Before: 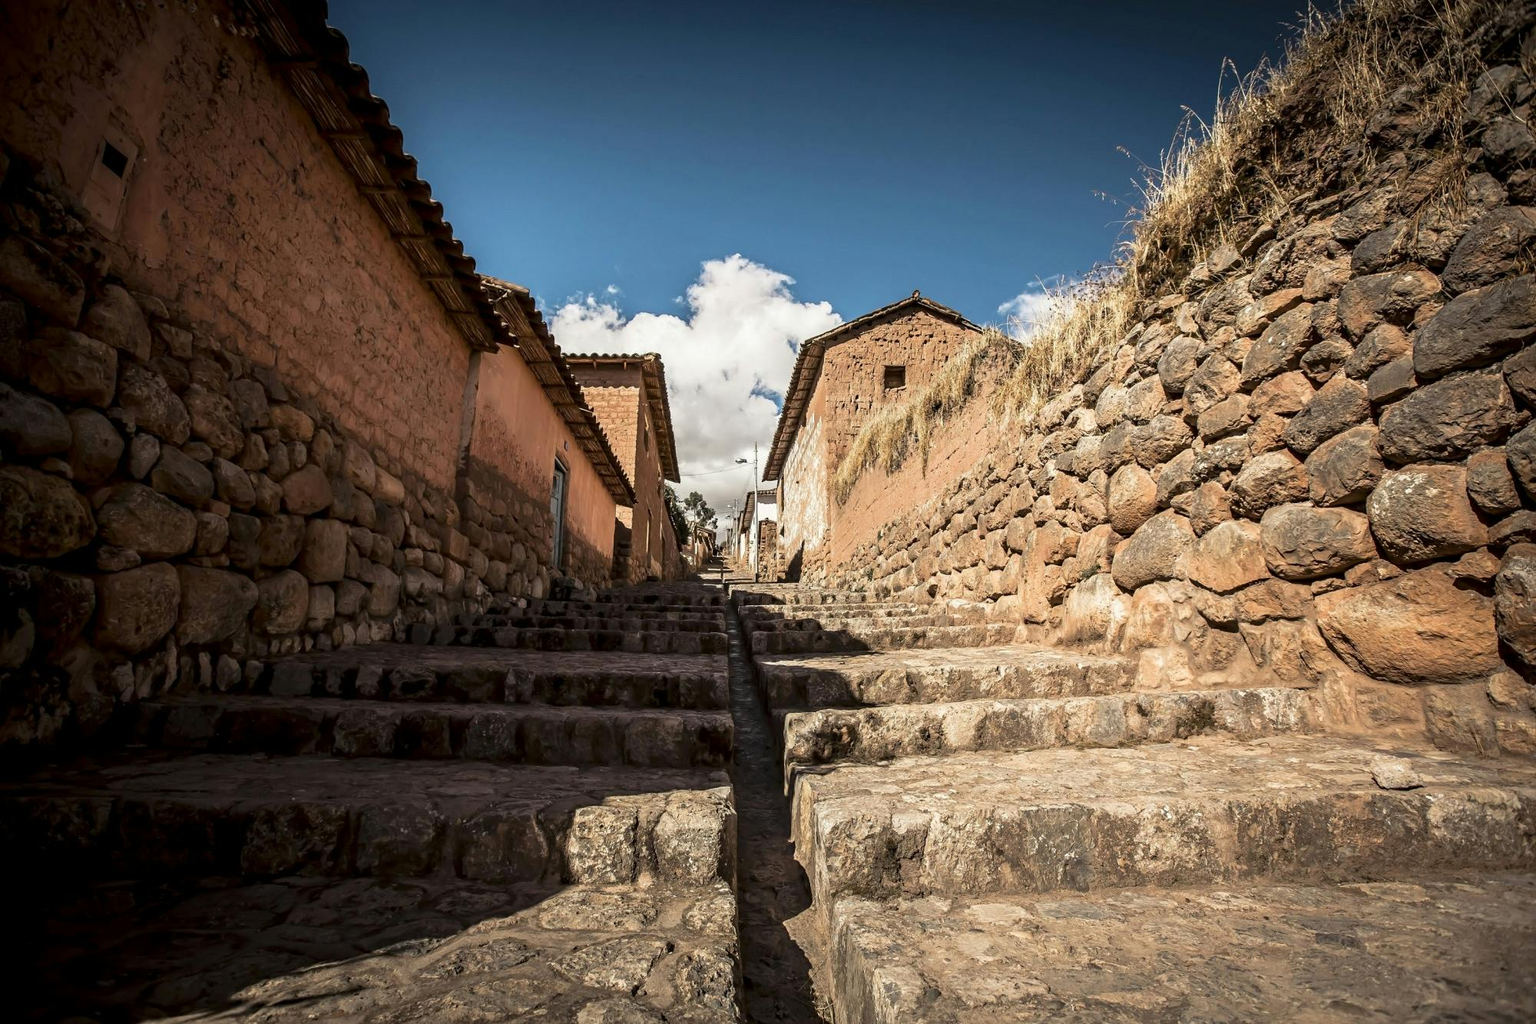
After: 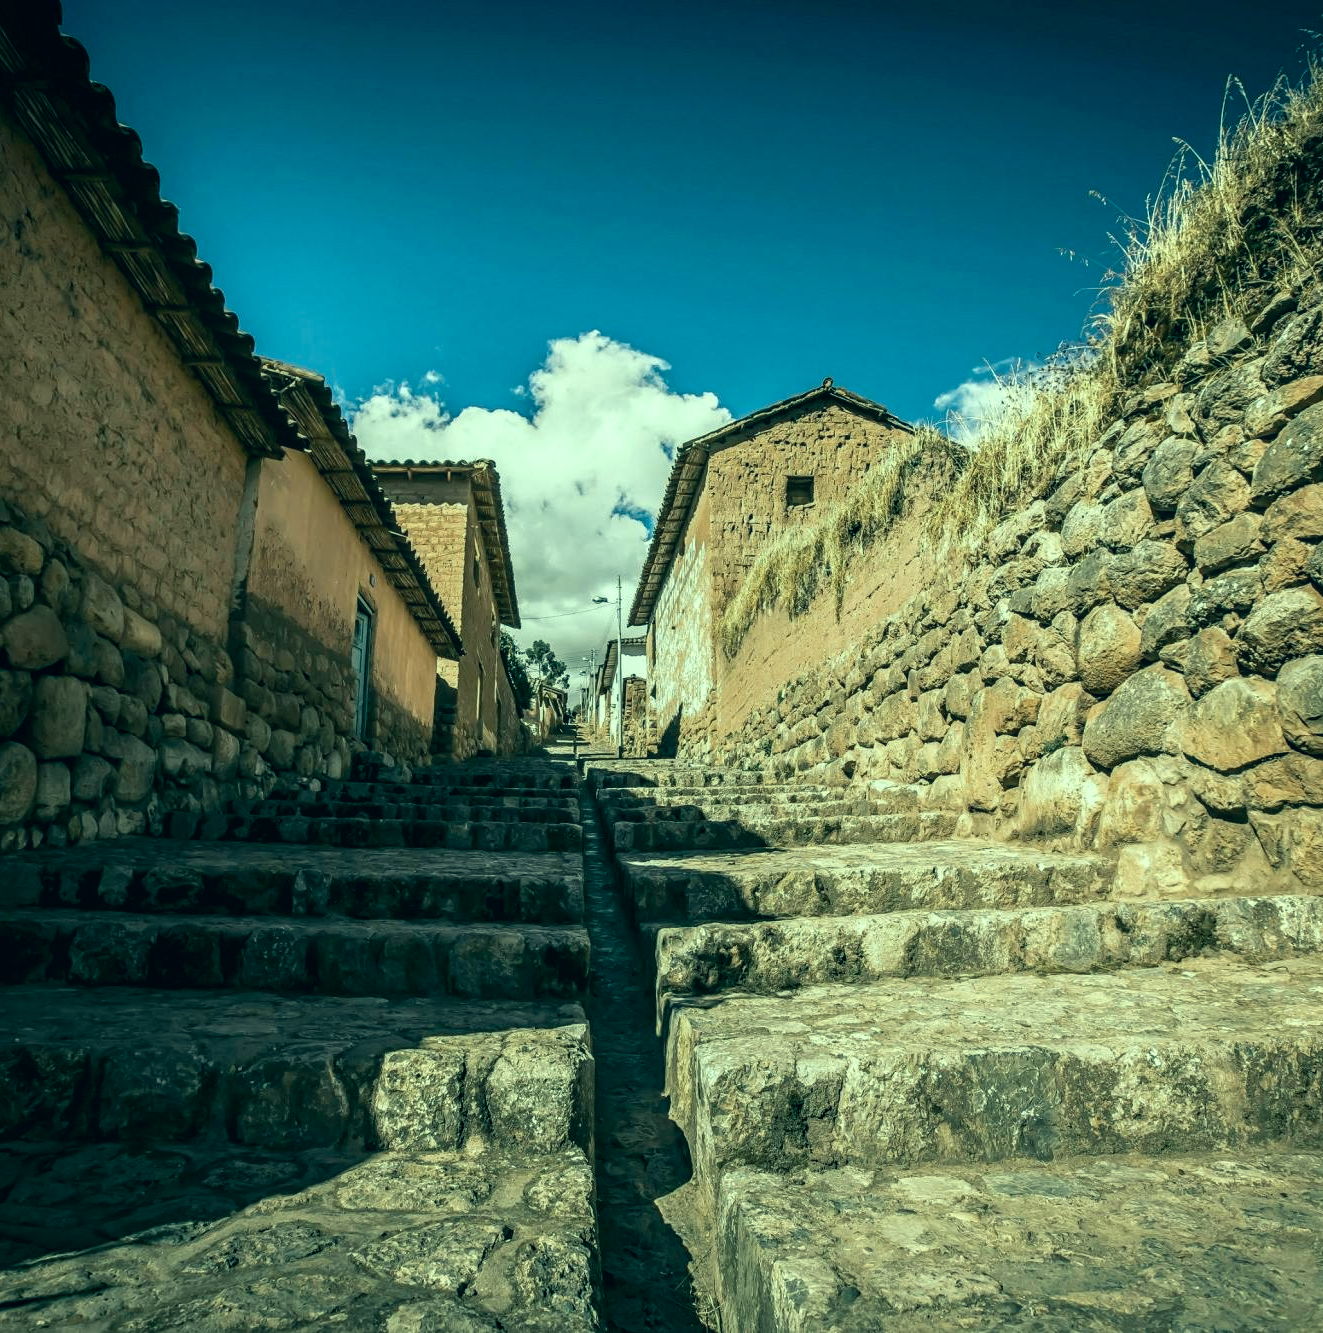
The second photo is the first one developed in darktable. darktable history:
local contrast: on, module defaults
color correction: highlights a* -19.34, highlights b* 9.79, shadows a* -19.62, shadows b* -10
crop and rotate: left 18.289%, right 15.557%
